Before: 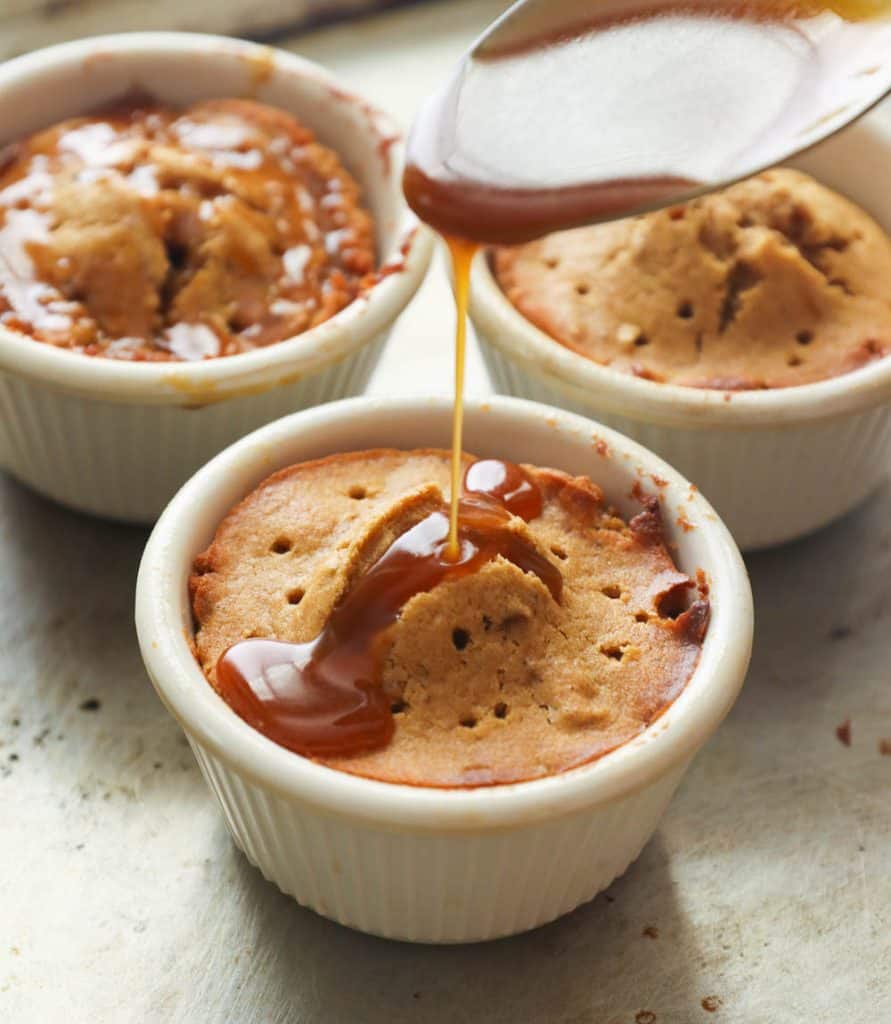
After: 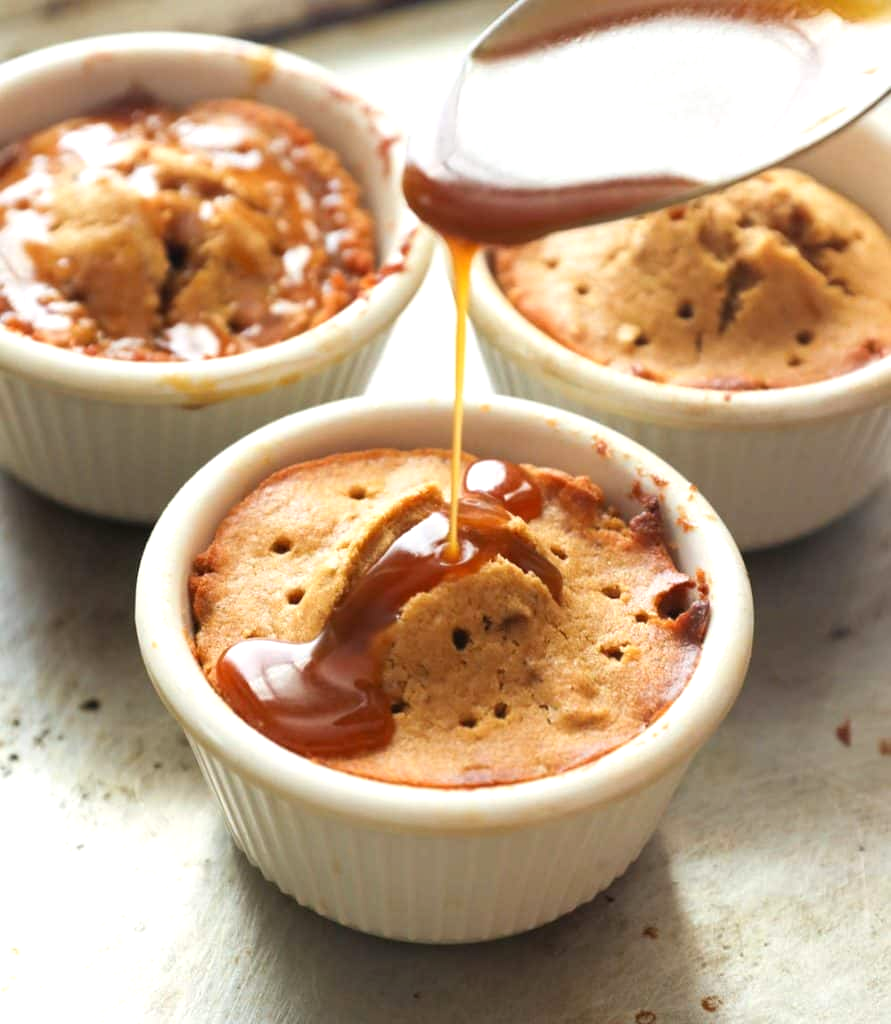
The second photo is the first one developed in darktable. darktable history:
tone equalizer: -8 EV -0.441 EV, -7 EV -0.396 EV, -6 EV -0.336 EV, -5 EV -0.24 EV, -3 EV 0.255 EV, -2 EV 0.317 EV, -1 EV 0.394 EV, +0 EV 0.442 EV
